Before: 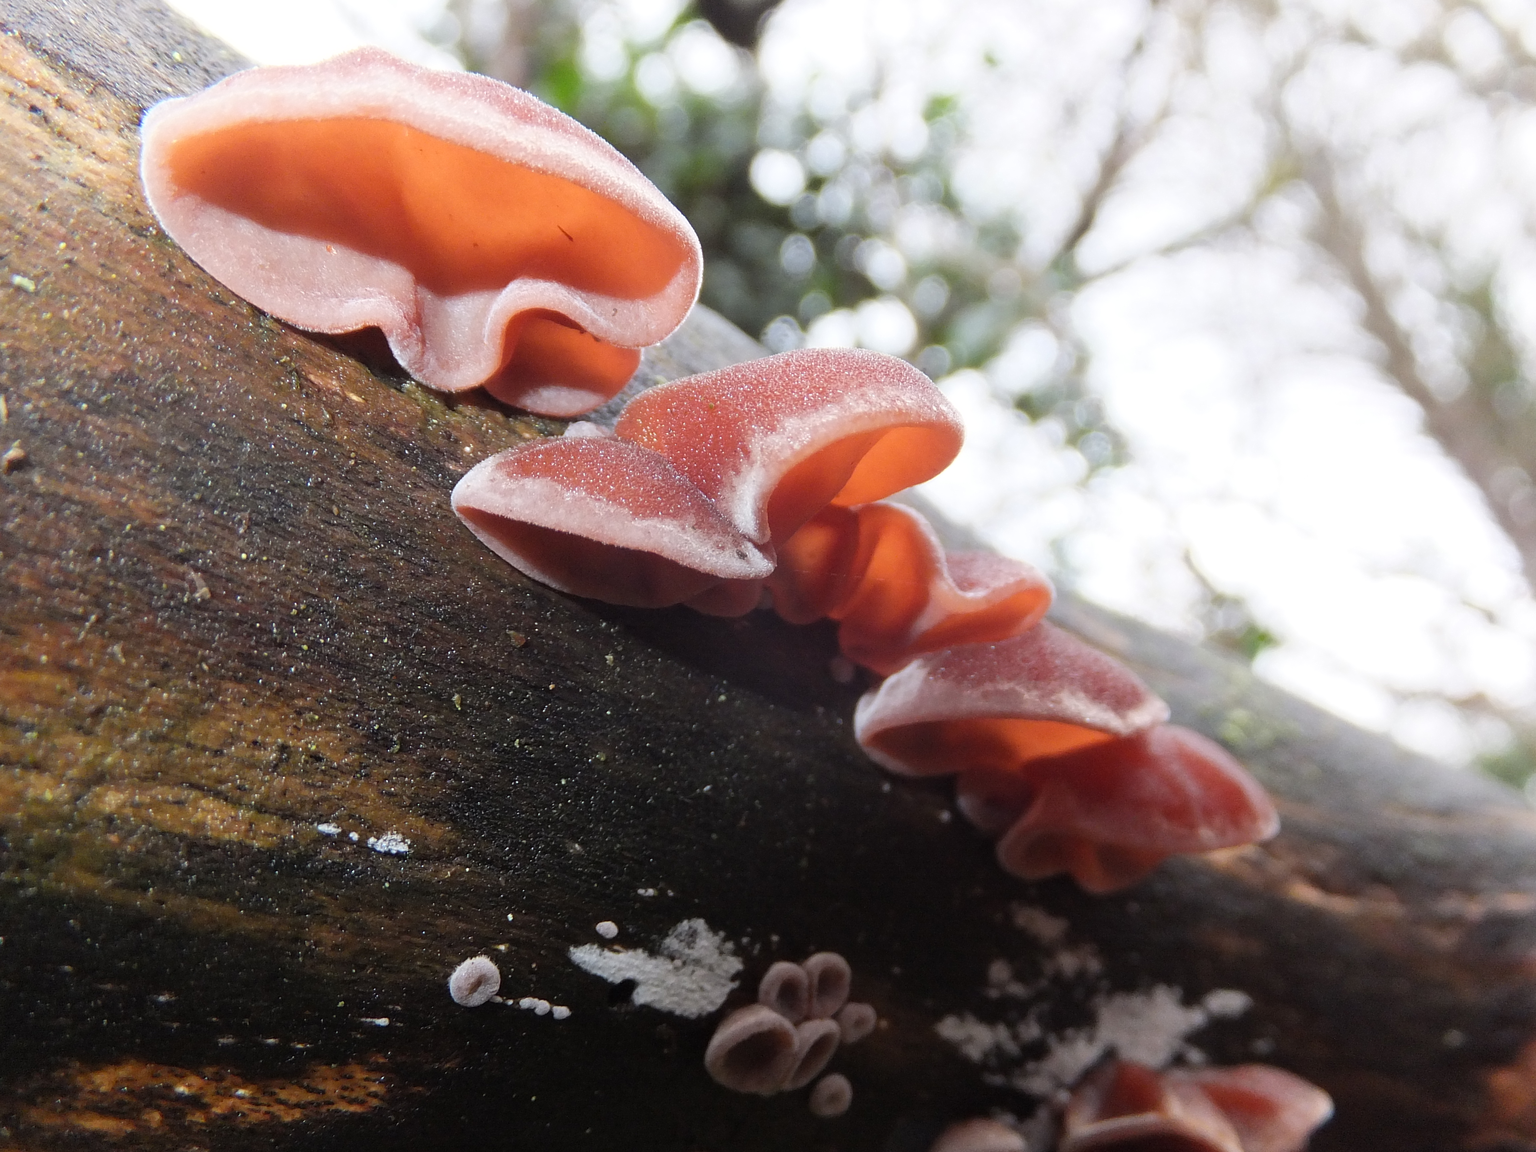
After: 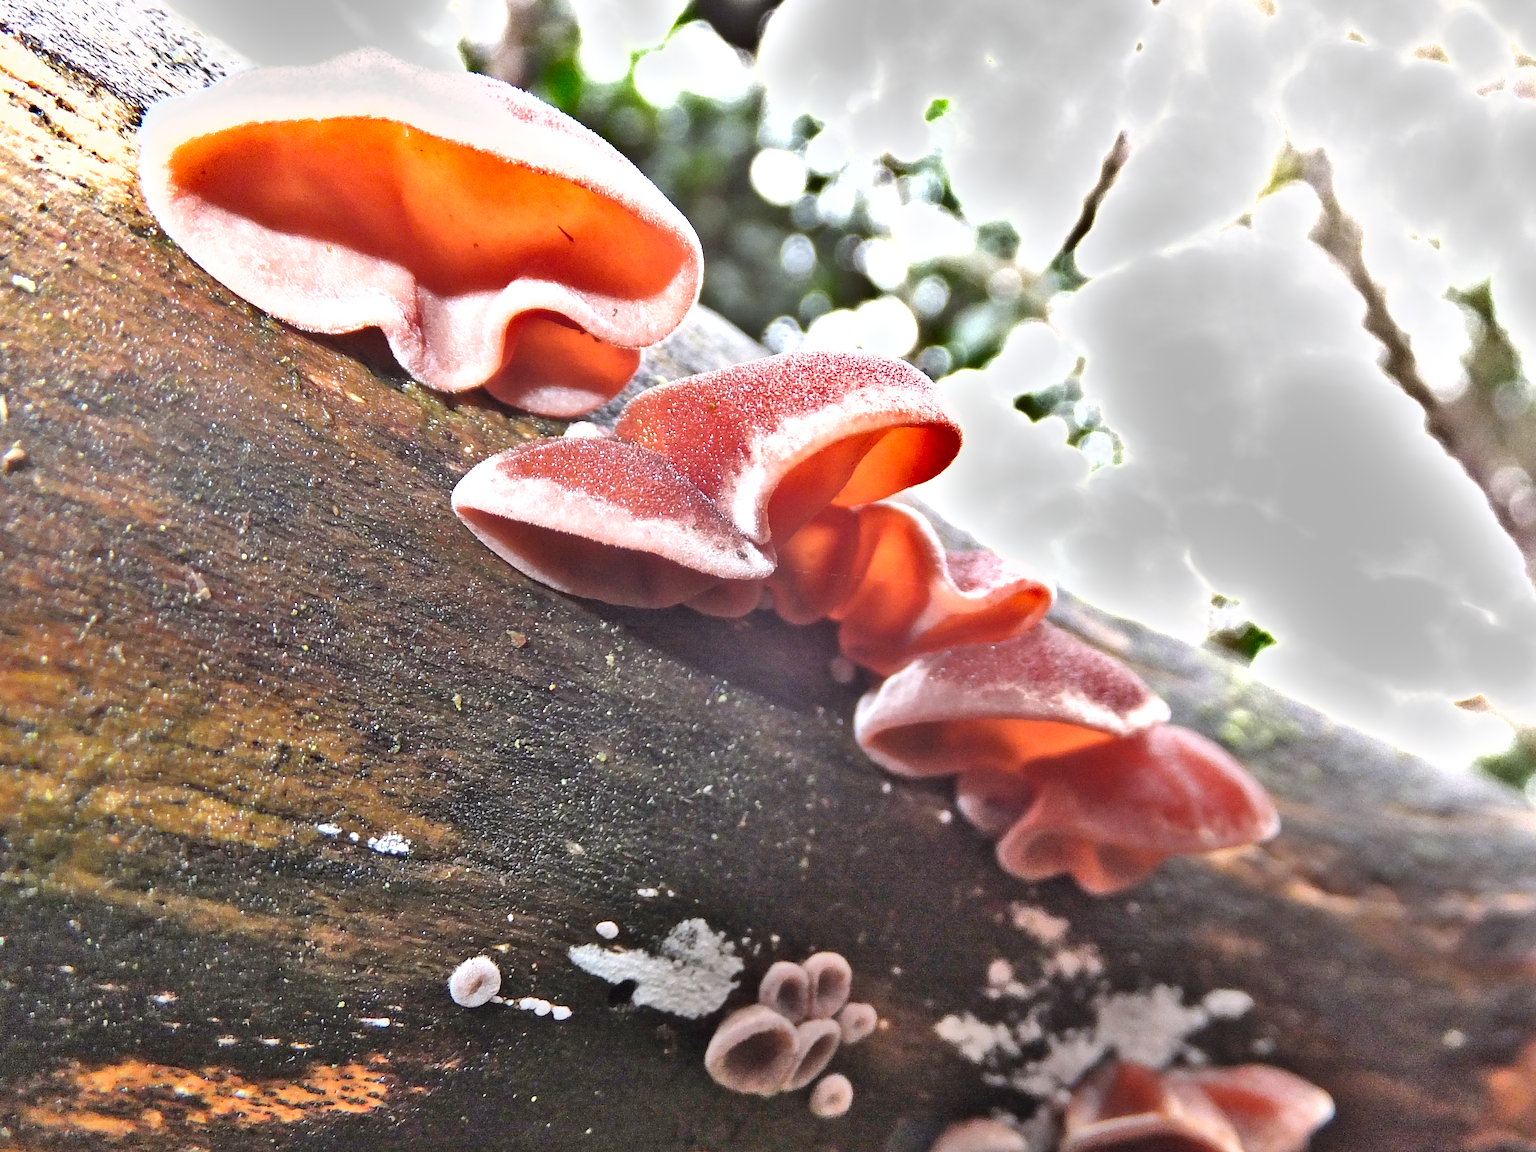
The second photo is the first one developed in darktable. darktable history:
shadows and highlights: shadows 75, highlights -60.85, soften with gaussian
exposure: exposure 0.943 EV, compensate highlight preservation false
